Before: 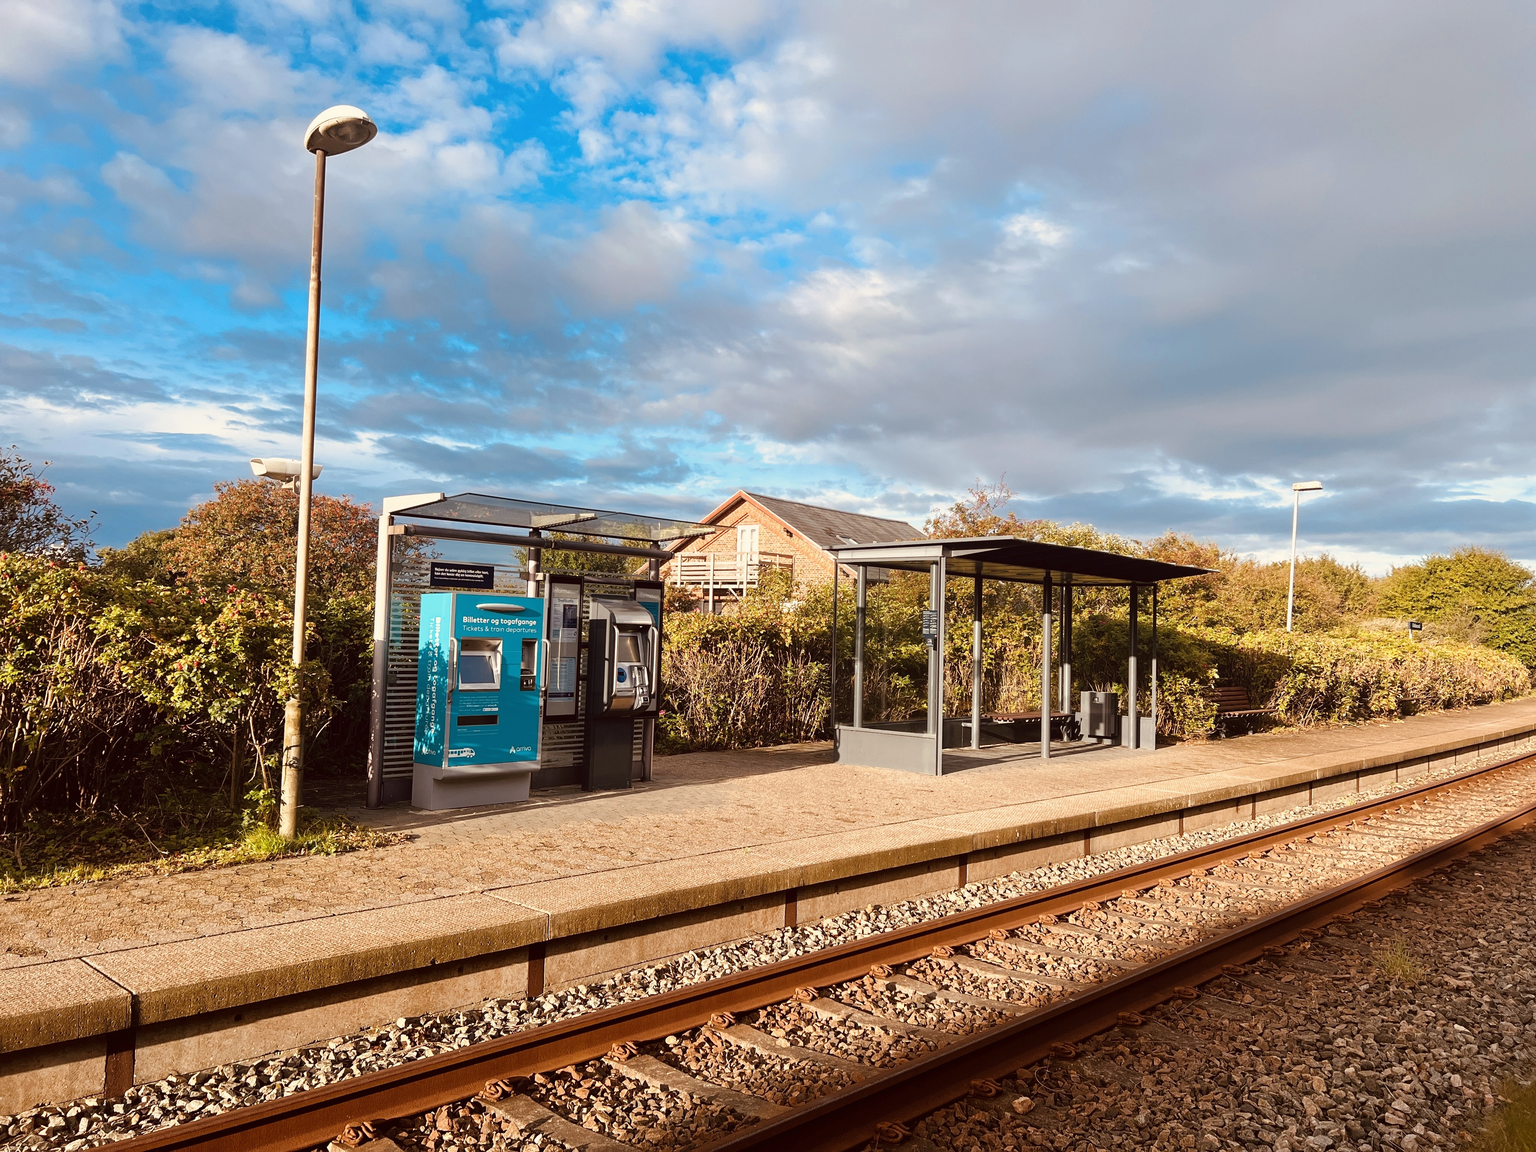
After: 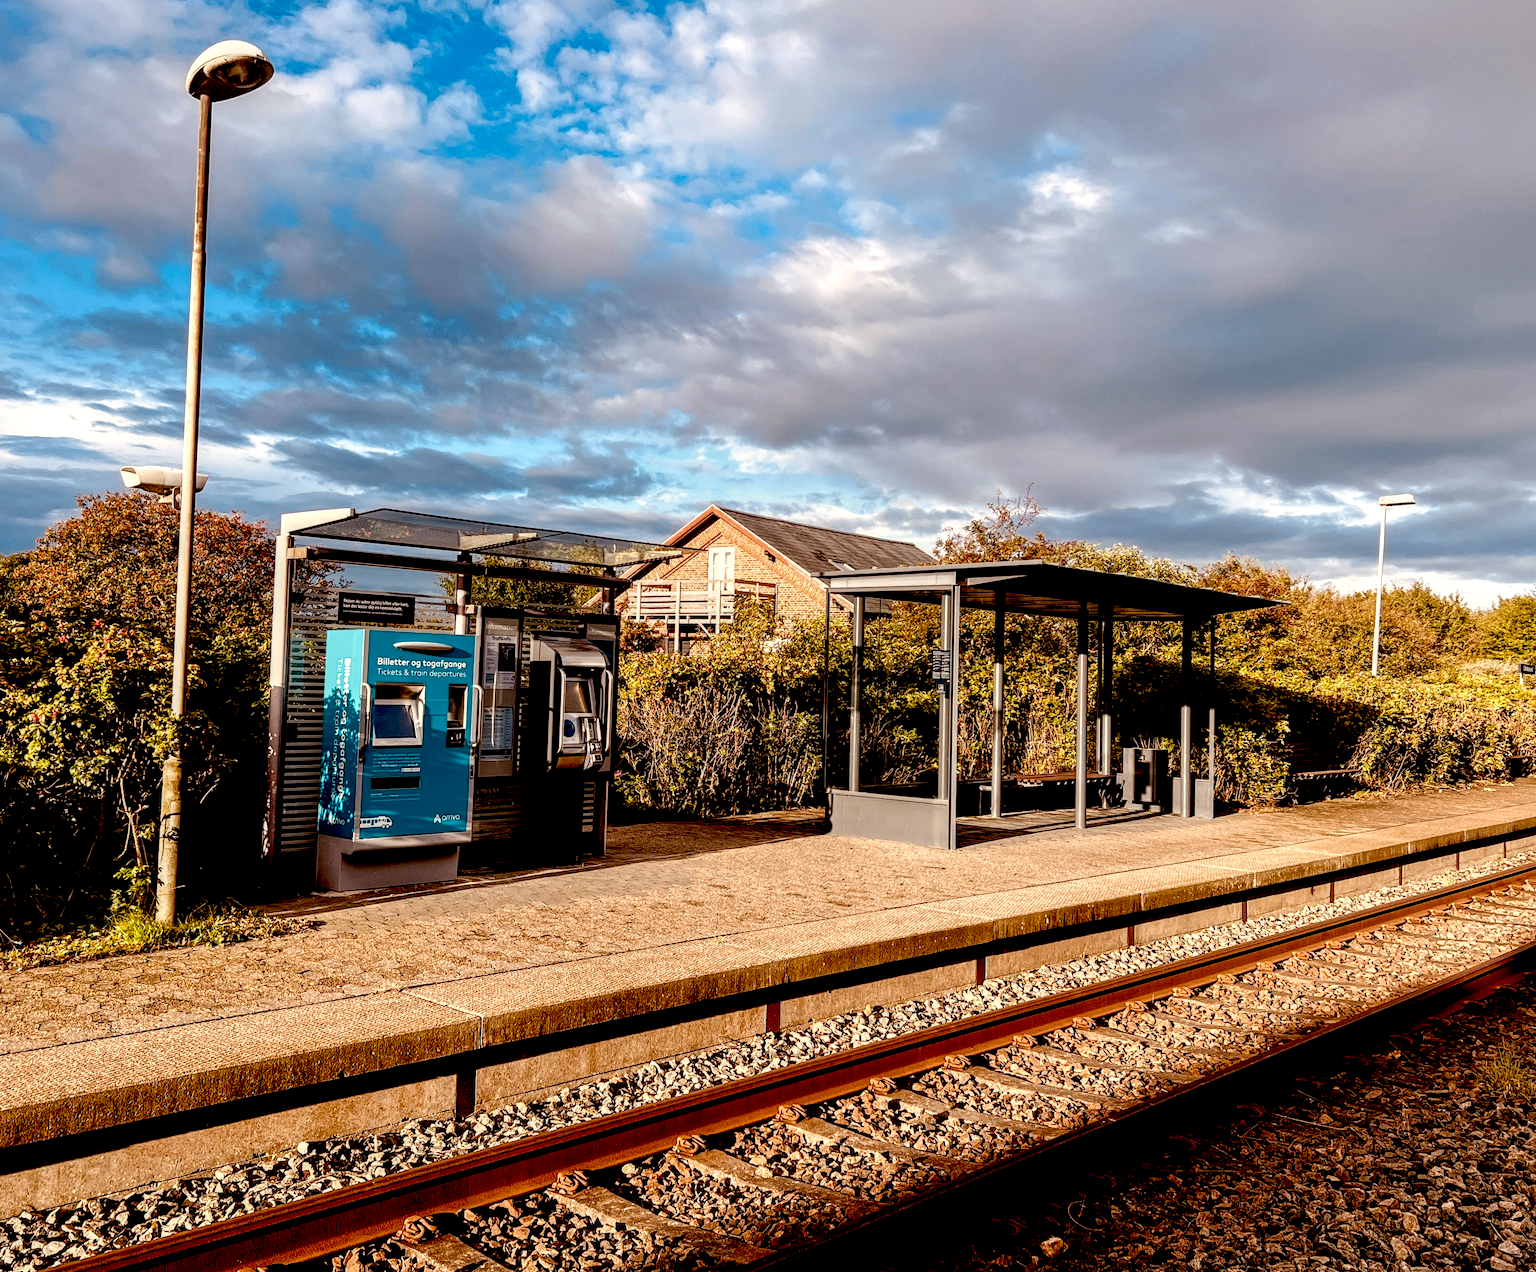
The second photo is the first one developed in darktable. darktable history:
color balance: lift [0.998, 0.998, 1.001, 1.002], gamma [0.995, 1.025, 0.992, 0.975], gain [0.995, 1.02, 0.997, 0.98]
crop: left 9.807%, top 6.259%, right 7.334%, bottom 2.177%
exposure: black level correction 0.056, exposure -0.039 EV, compensate highlight preservation false
local contrast: detail 160%
